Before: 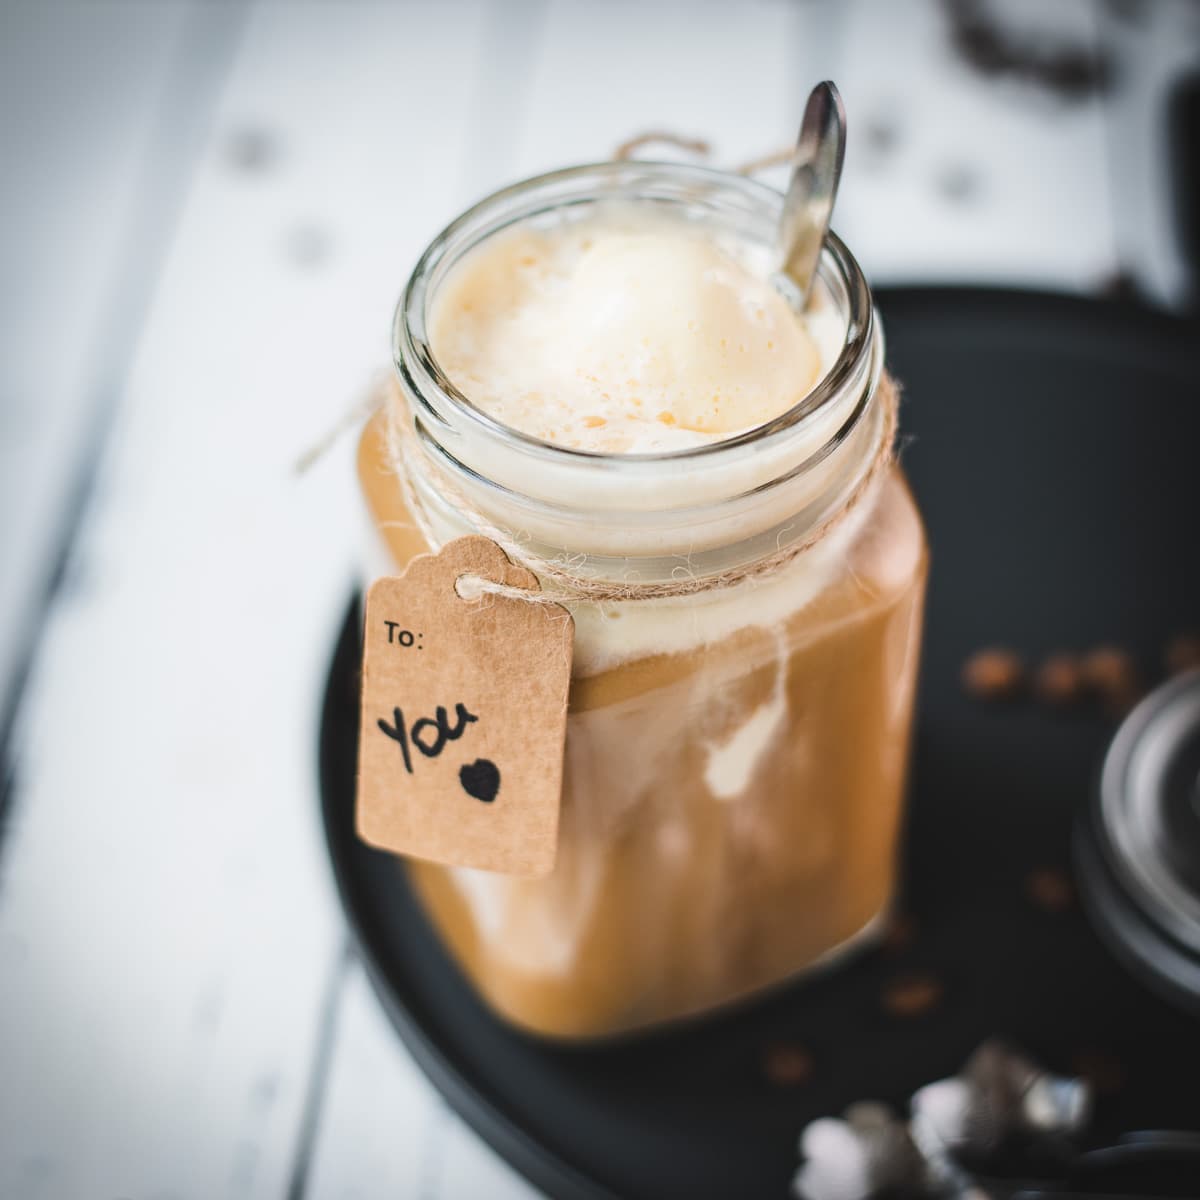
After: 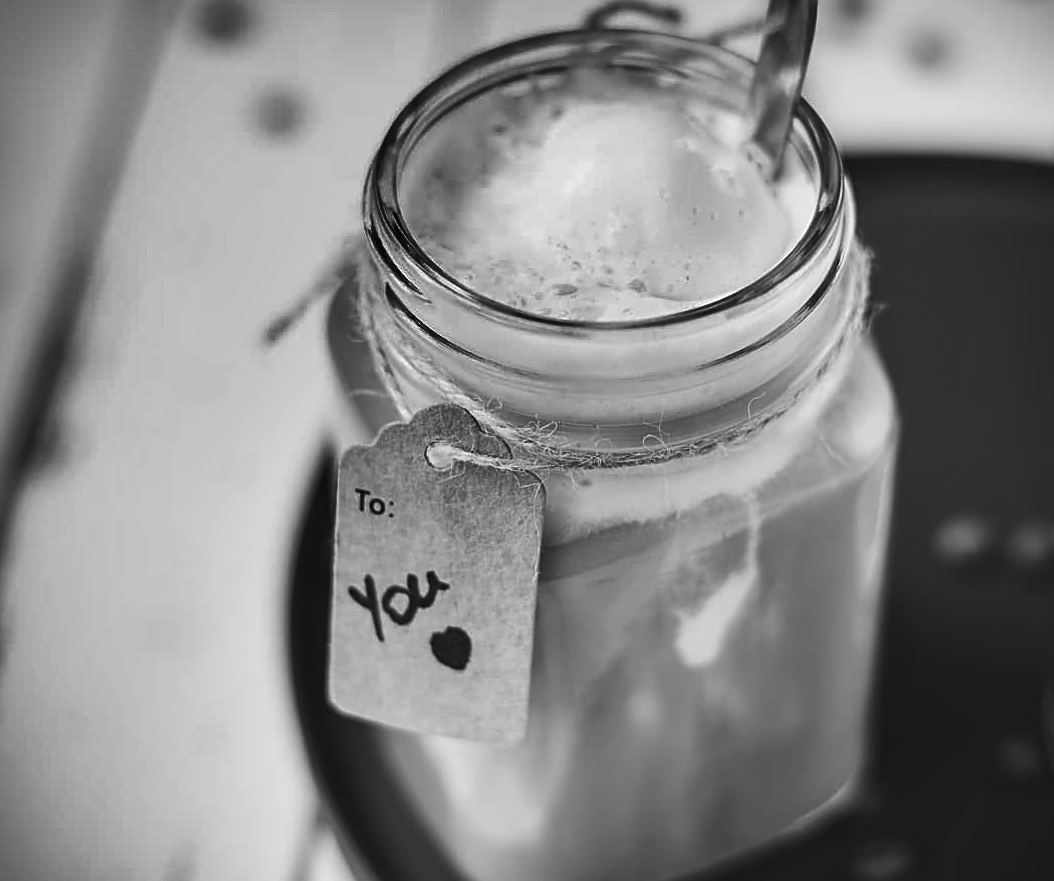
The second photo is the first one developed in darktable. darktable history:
color calibration: output gray [0.714, 0.278, 0, 0], x 0.37, y 0.382, temperature 4317.95 K
sharpen: on, module defaults
exposure: compensate highlight preservation false
crop and rotate: left 2.477%, top 11.035%, right 9.653%, bottom 15.534%
shadows and highlights: shadows 20.86, highlights -82.14, soften with gaussian
